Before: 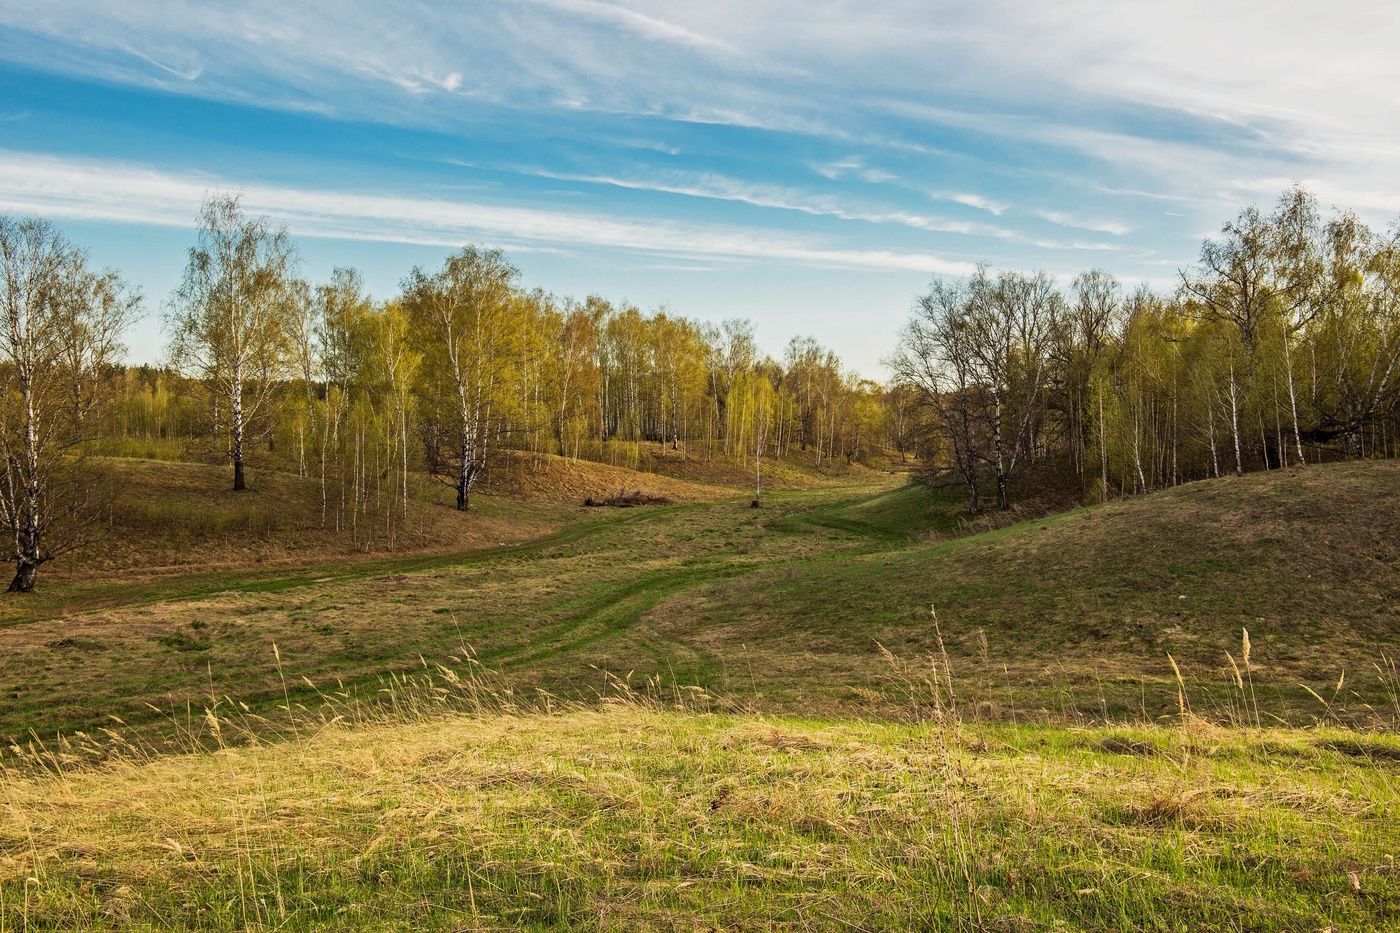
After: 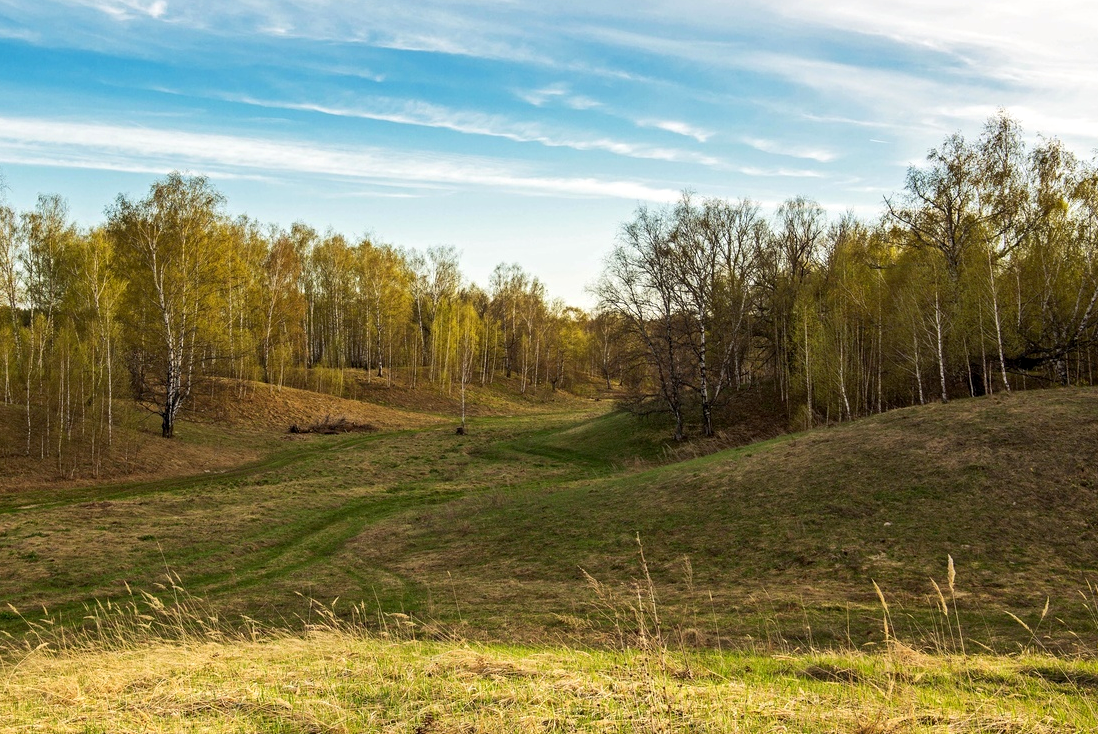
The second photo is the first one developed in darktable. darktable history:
tone equalizer: -8 EV -0.001 EV, -7 EV 0.003 EV, -6 EV -0.005 EV, -5 EV -0.014 EV, -4 EV -0.054 EV, -3 EV -0.212 EV, -2 EV -0.286 EV, -1 EV 0.122 EV, +0 EV 0.311 EV
exposure: black level correction 0.002, compensate exposure bias true, compensate highlight preservation false
crop and rotate: left 21.075%, top 7.916%, right 0.487%, bottom 13.376%
